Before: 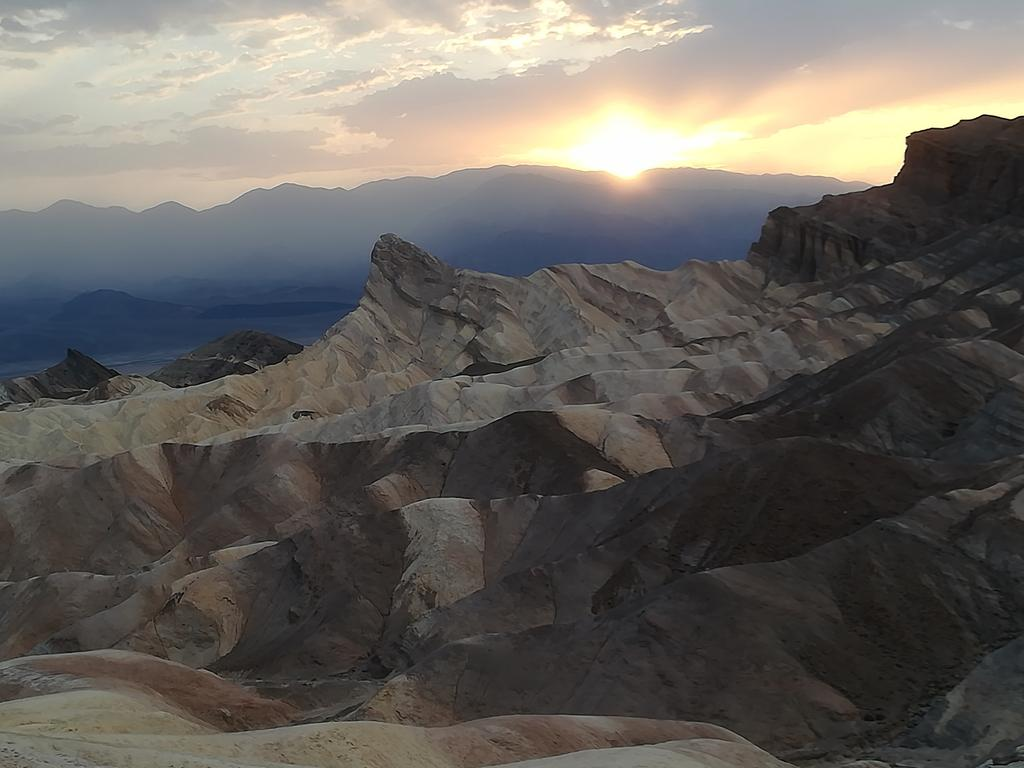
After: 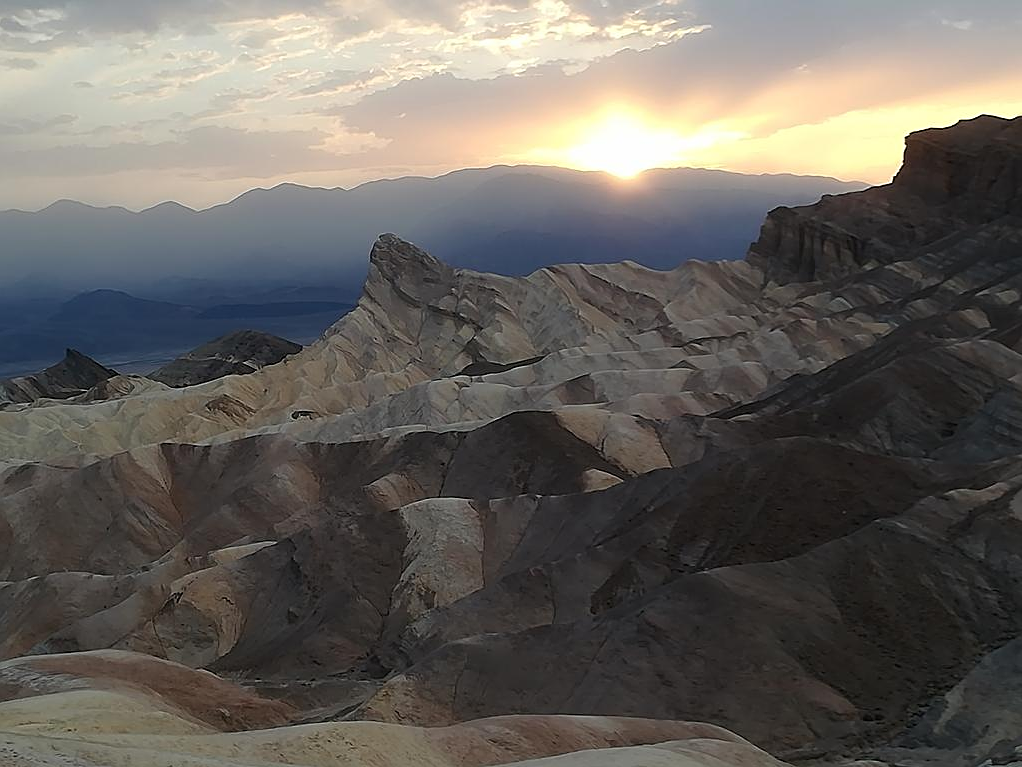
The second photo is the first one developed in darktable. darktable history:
sharpen: on, module defaults
crop and rotate: left 0.124%, bottom 0.011%
